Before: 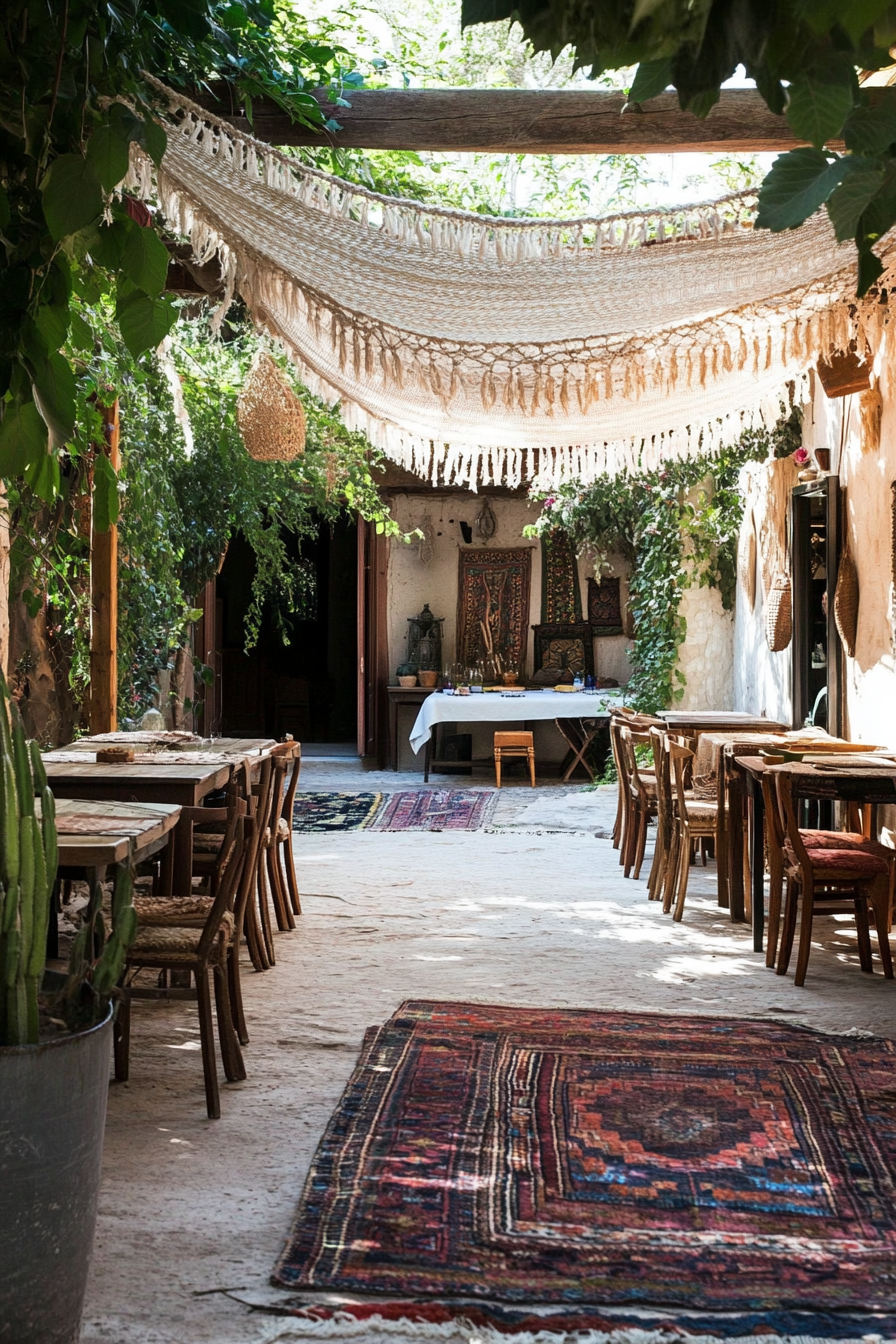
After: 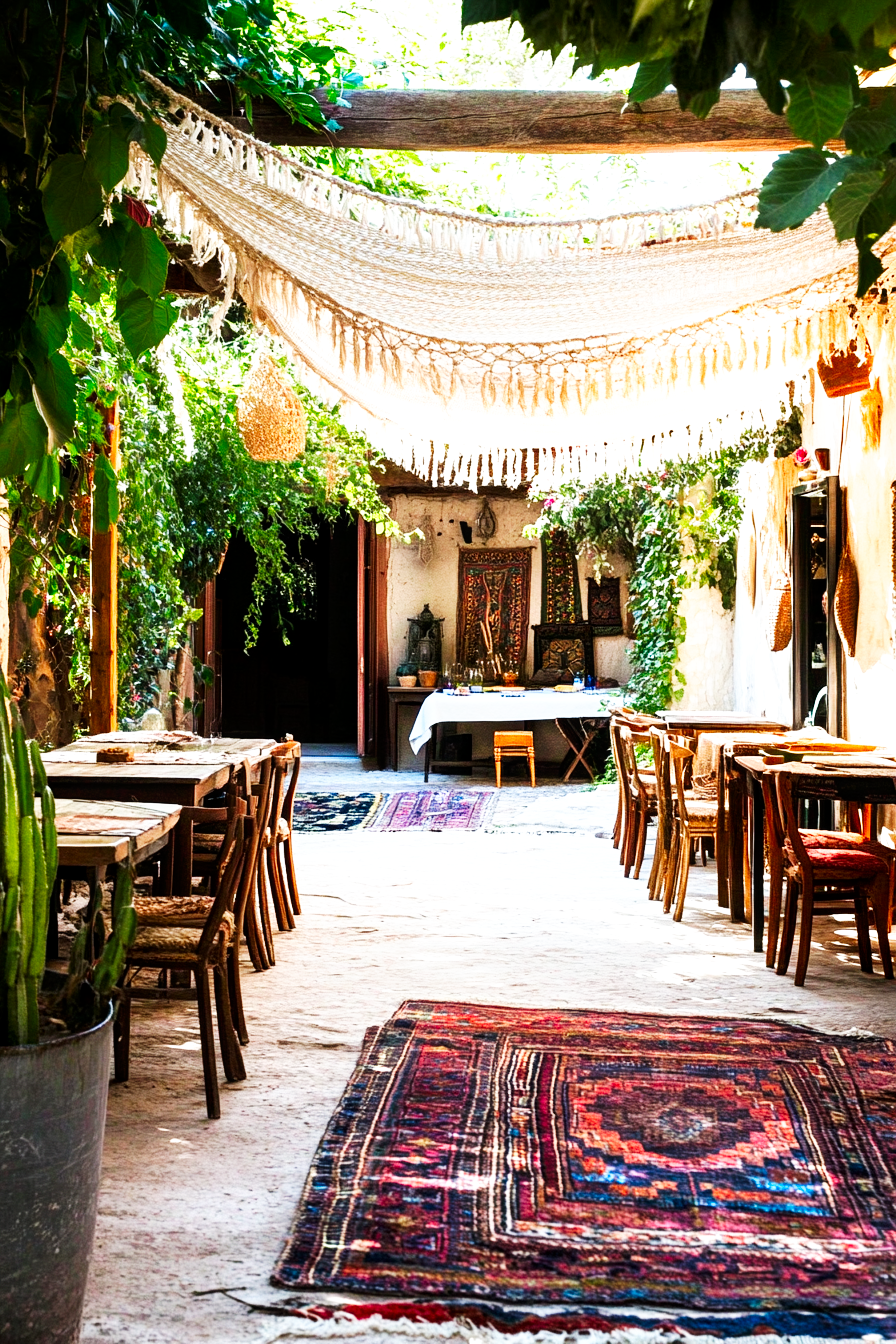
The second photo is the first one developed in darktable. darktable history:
base curve: curves: ch0 [(0, 0) (0.007, 0.004) (0.027, 0.03) (0.046, 0.07) (0.207, 0.54) (0.442, 0.872) (0.673, 0.972) (1, 1)], preserve colors none
color correction: highlights b* 0.02, saturation 1.29
local contrast: highlights 100%, shadows 98%, detail 119%, midtone range 0.2
